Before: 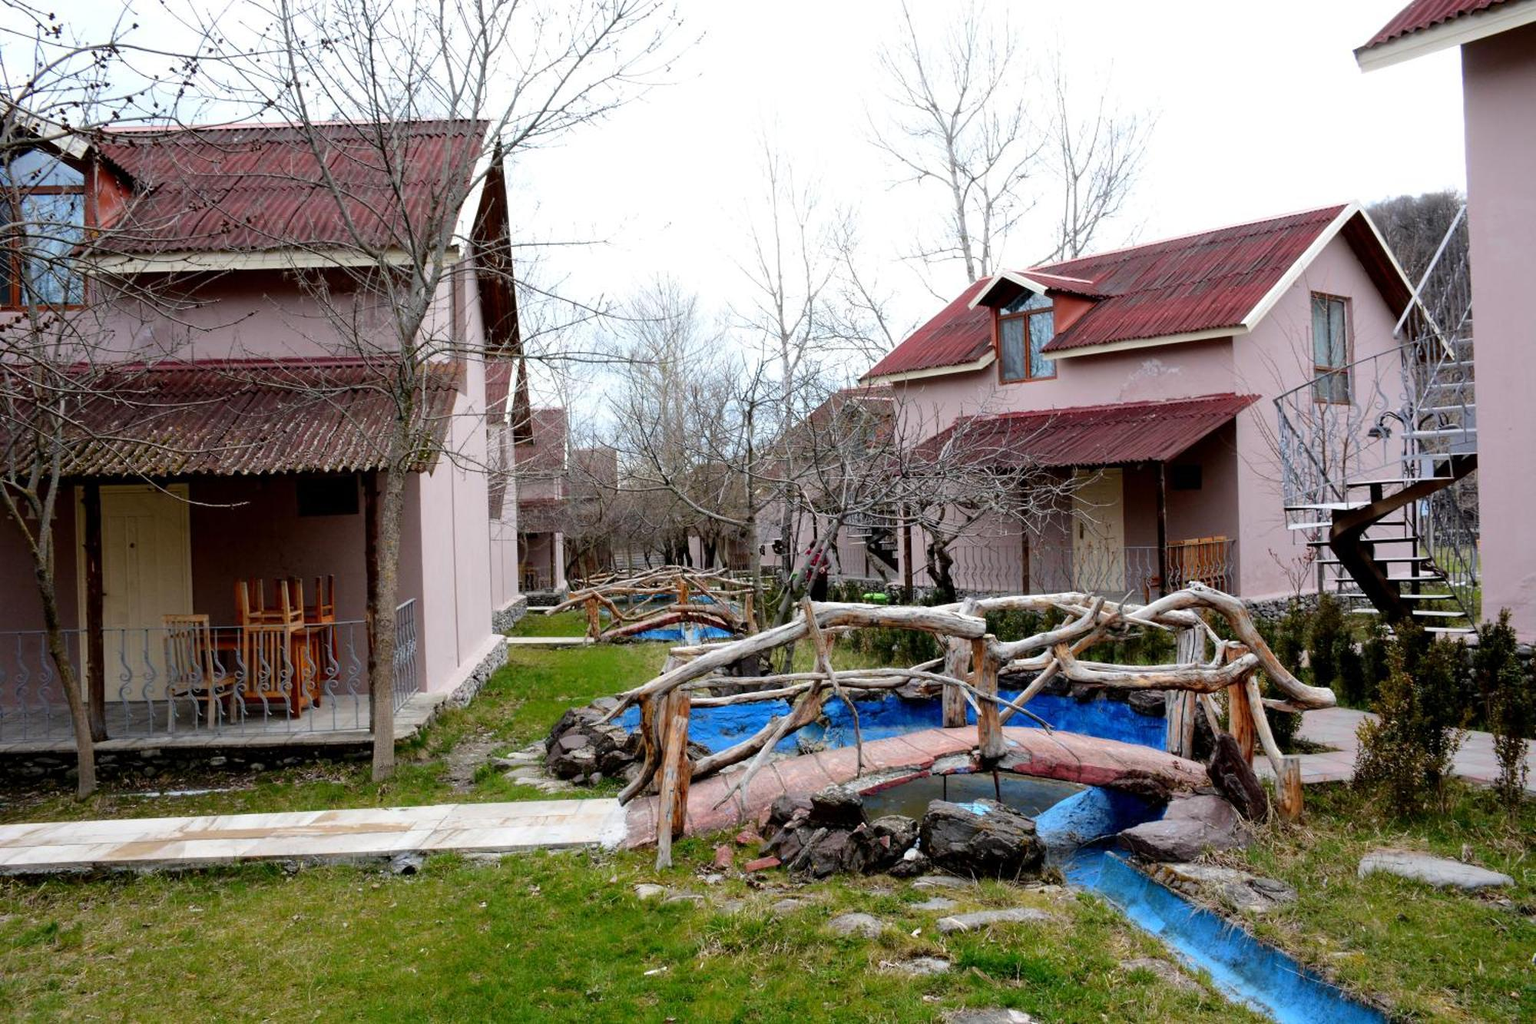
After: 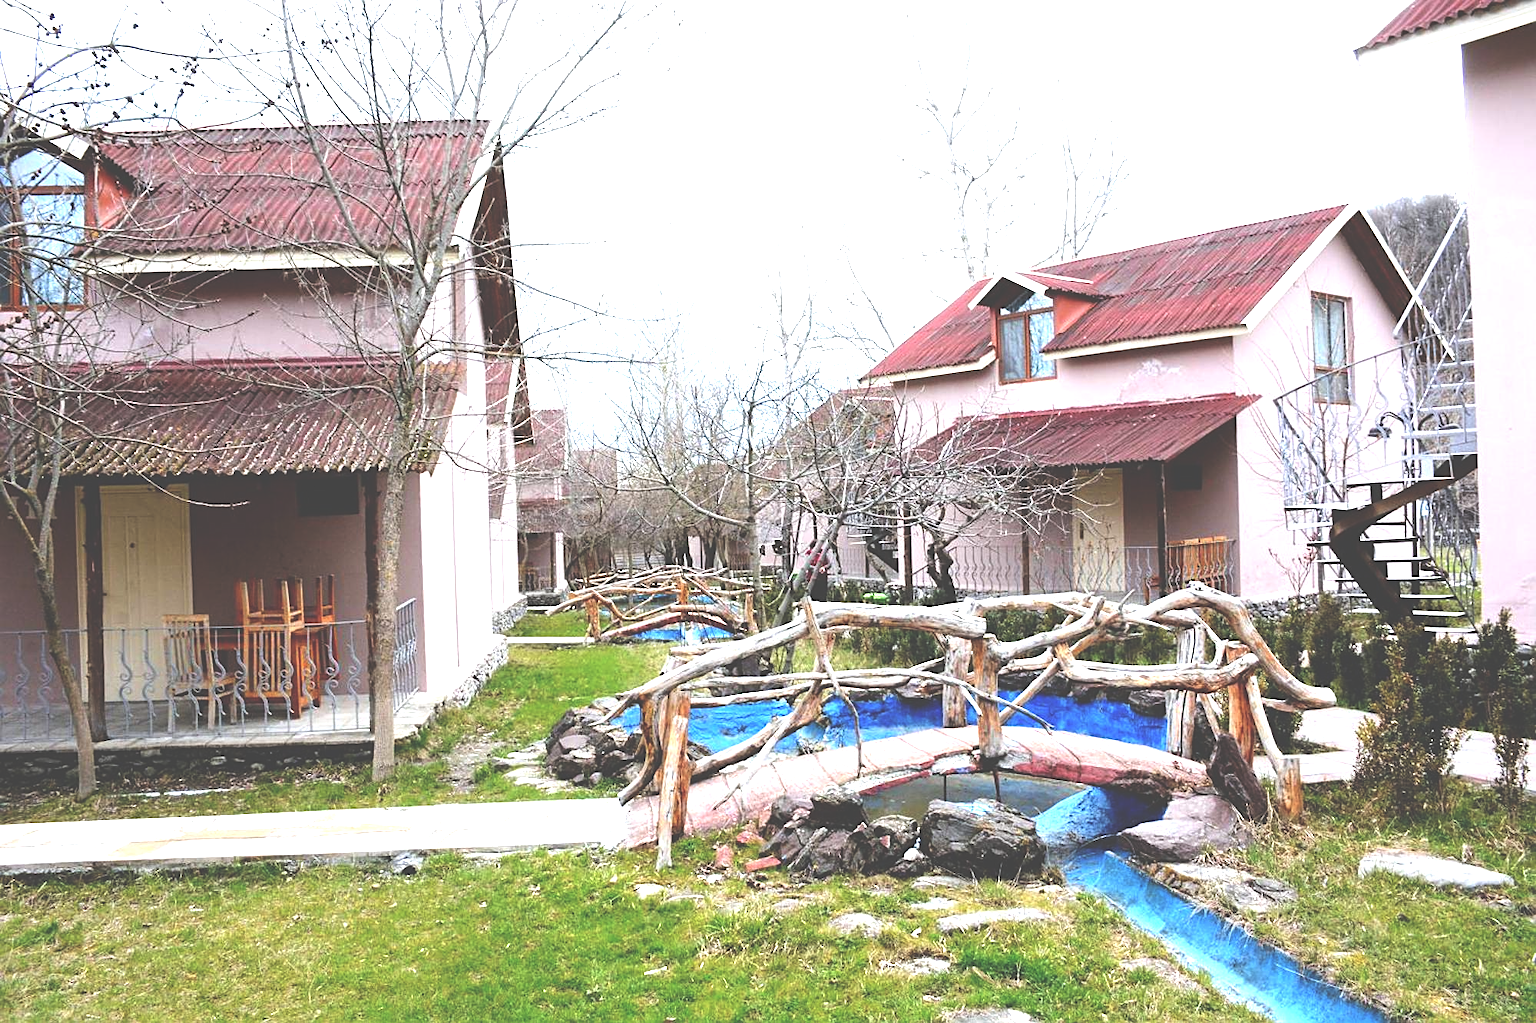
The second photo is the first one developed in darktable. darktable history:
sharpen: on, module defaults
exposure: black level correction -0.023, exposure 1.397 EV, compensate highlight preservation false
white balance: red 0.982, blue 1.018
